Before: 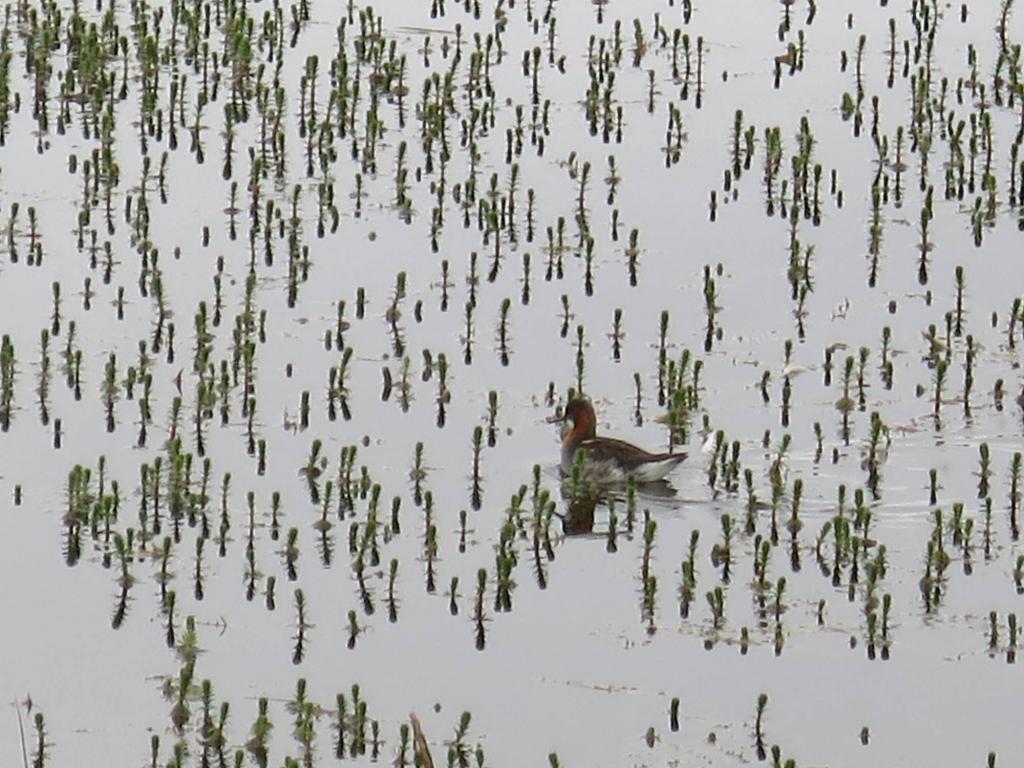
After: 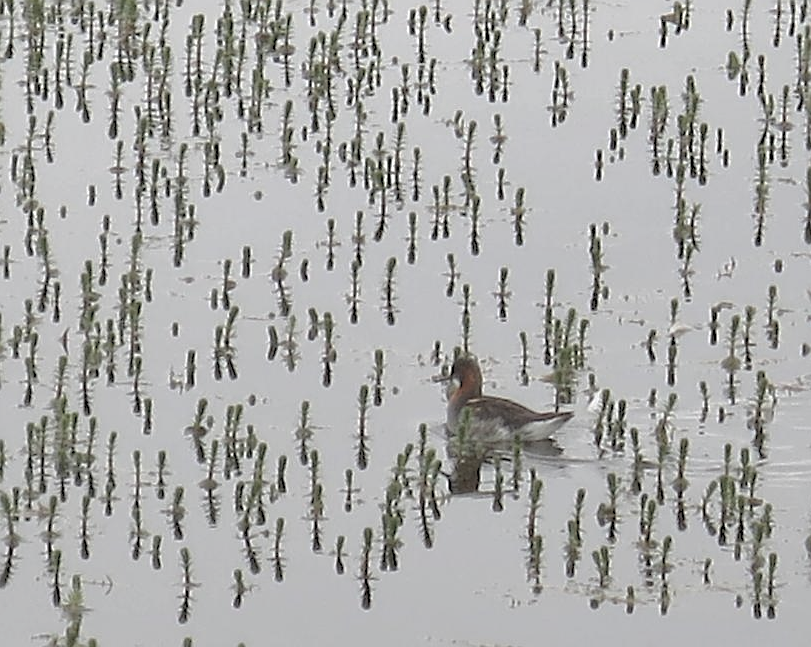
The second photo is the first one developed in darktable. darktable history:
contrast brightness saturation: brightness 0.18, saturation -0.5
color balance: output saturation 110%
shadows and highlights: on, module defaults
crop: left 11.225%, top 5.381%, right 9.565%, bottom 10.314%
sharpen: on, module defaults
